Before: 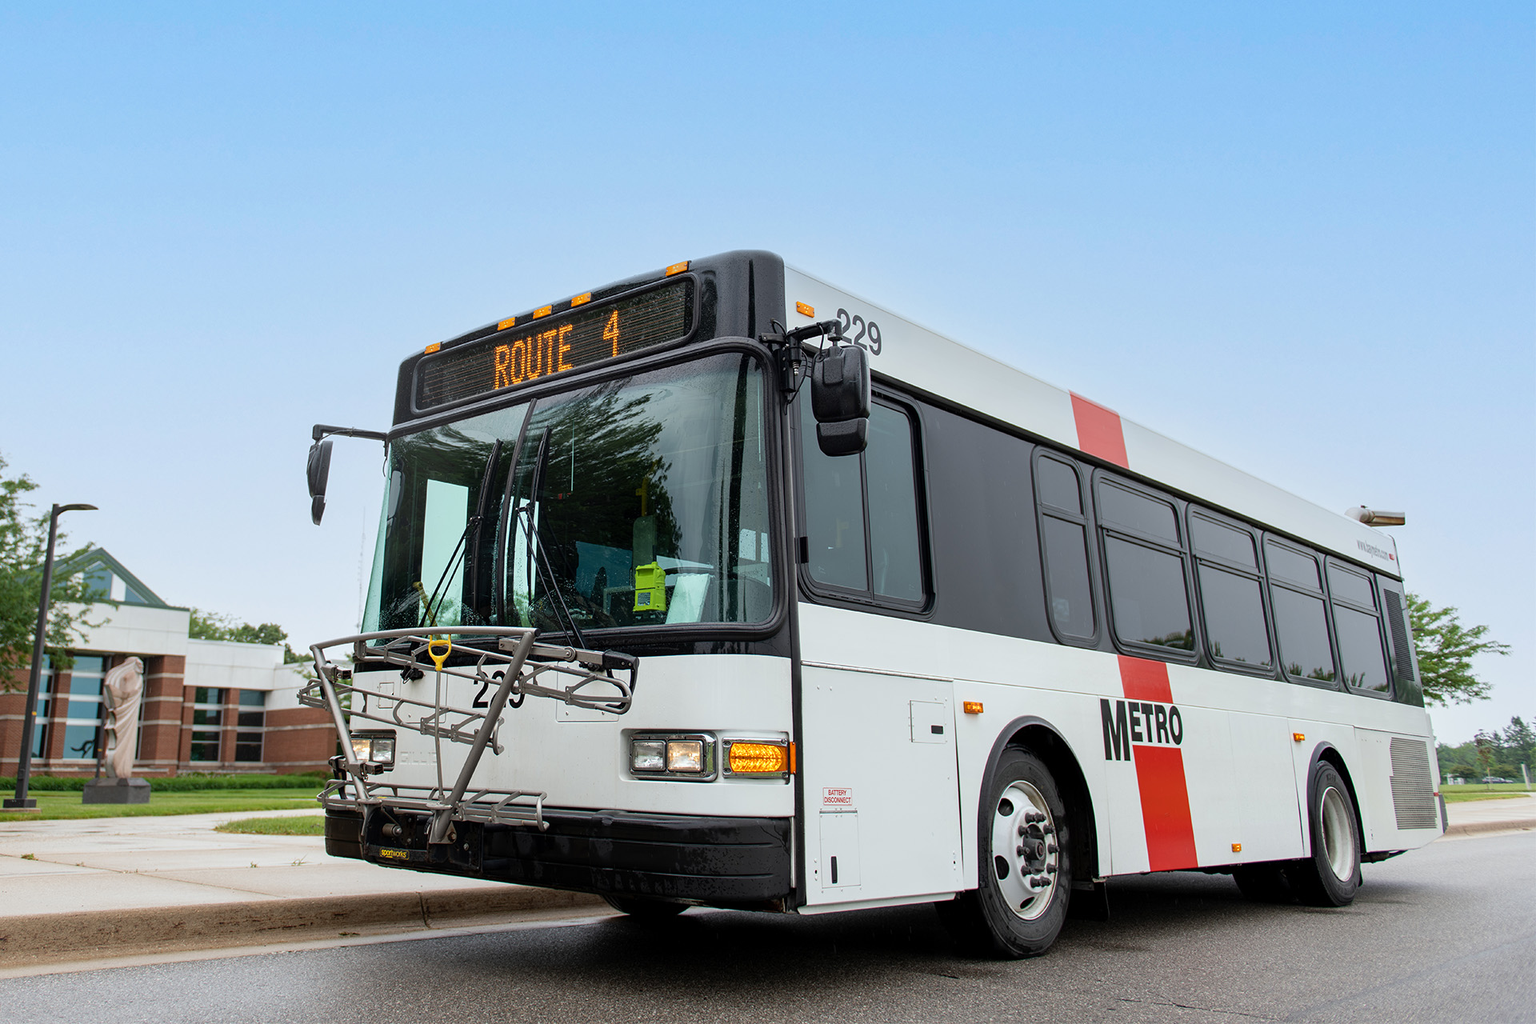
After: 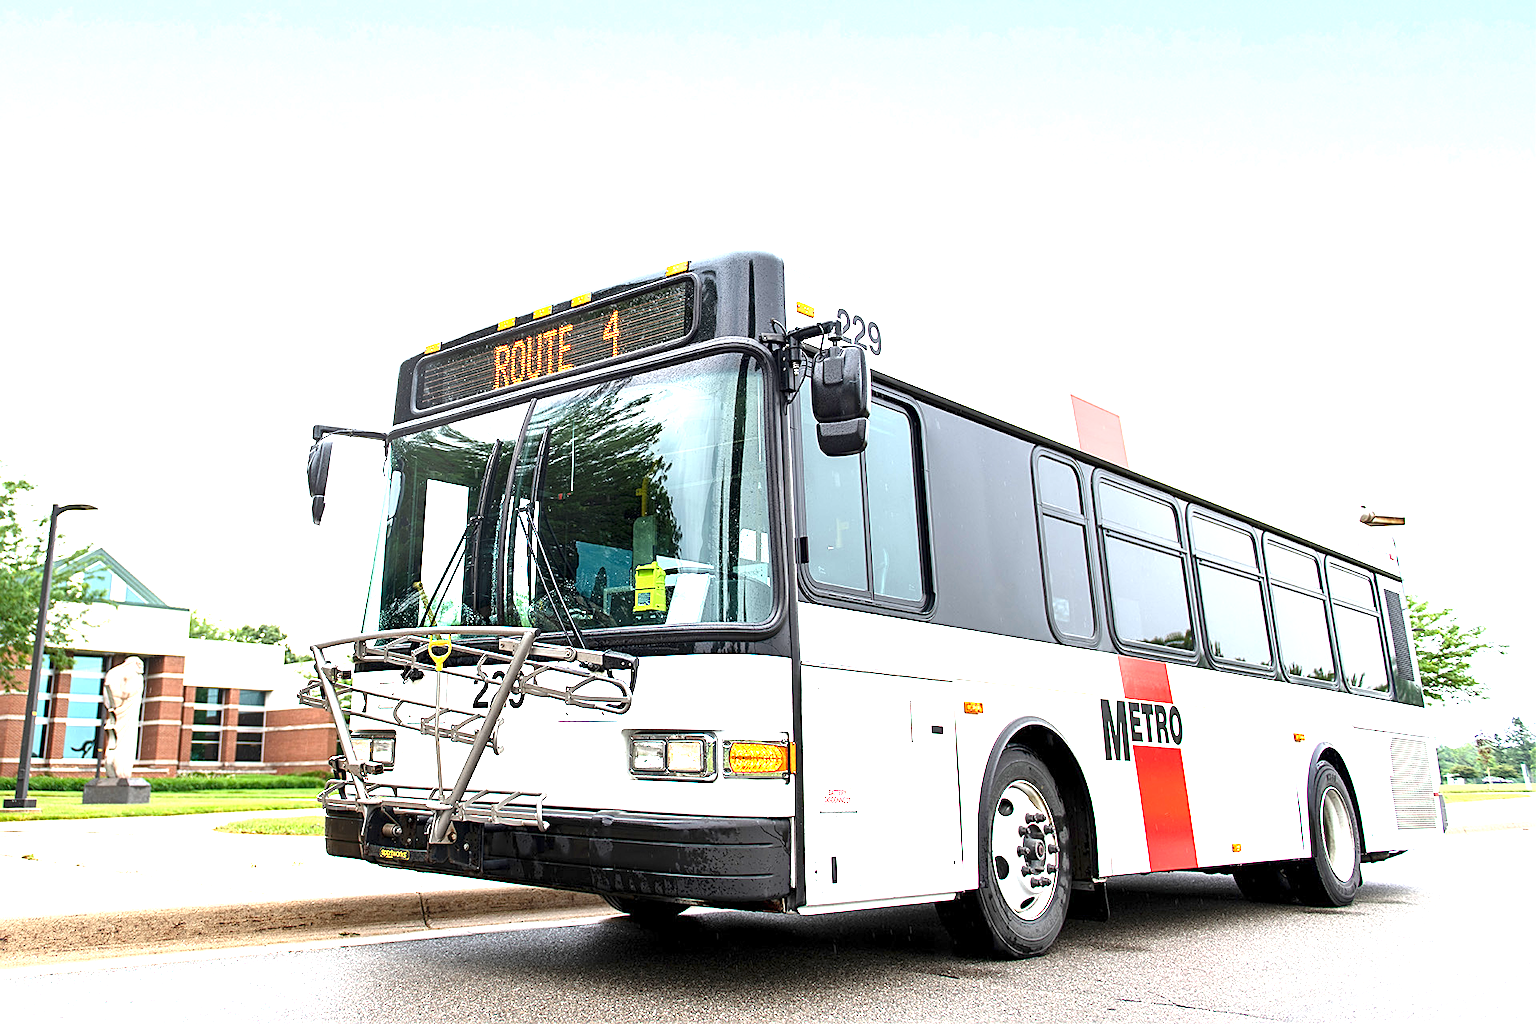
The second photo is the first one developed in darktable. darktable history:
shadows and highlights: shadows 20.55, highlights -20.99, soften with gaussian
exposure: exposure 2.04 EV, compensate highlight preservation false
sharpen: on, module defaults
